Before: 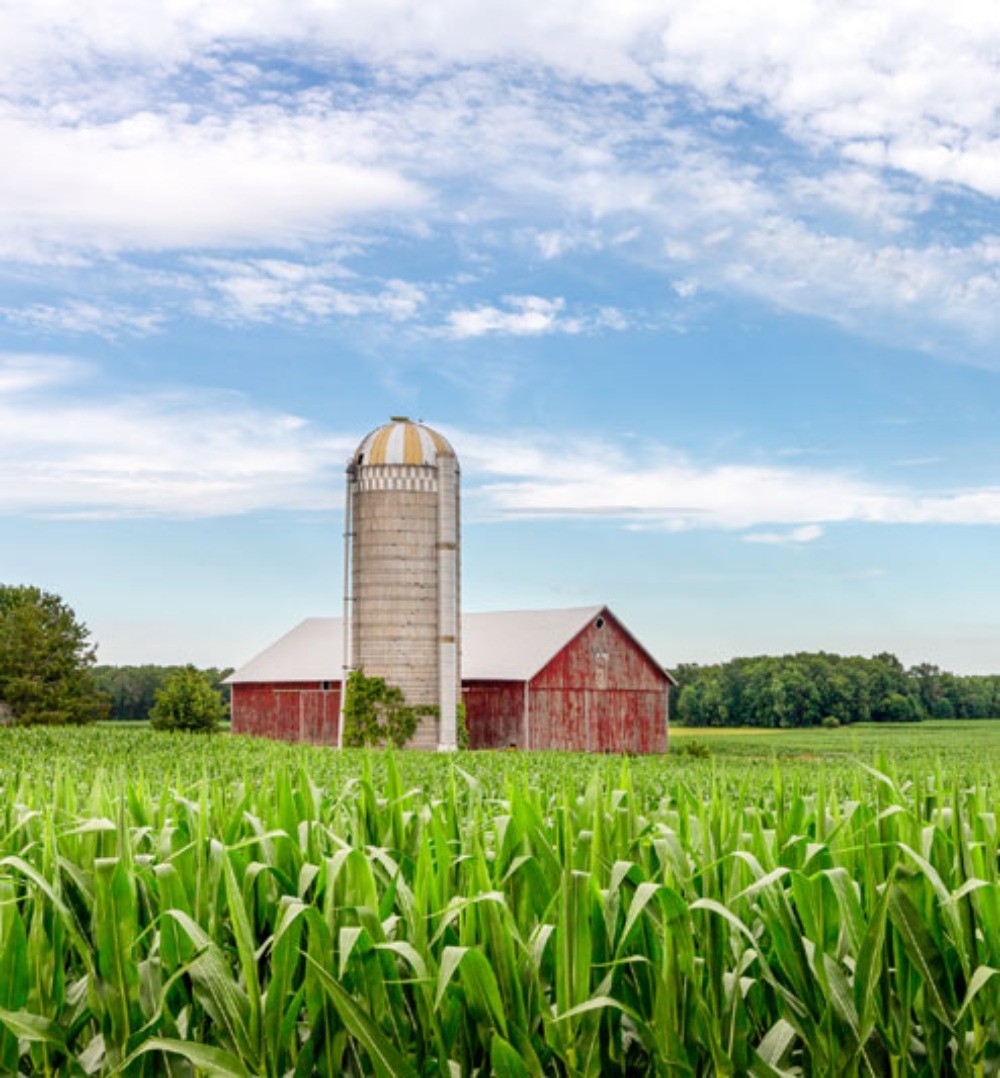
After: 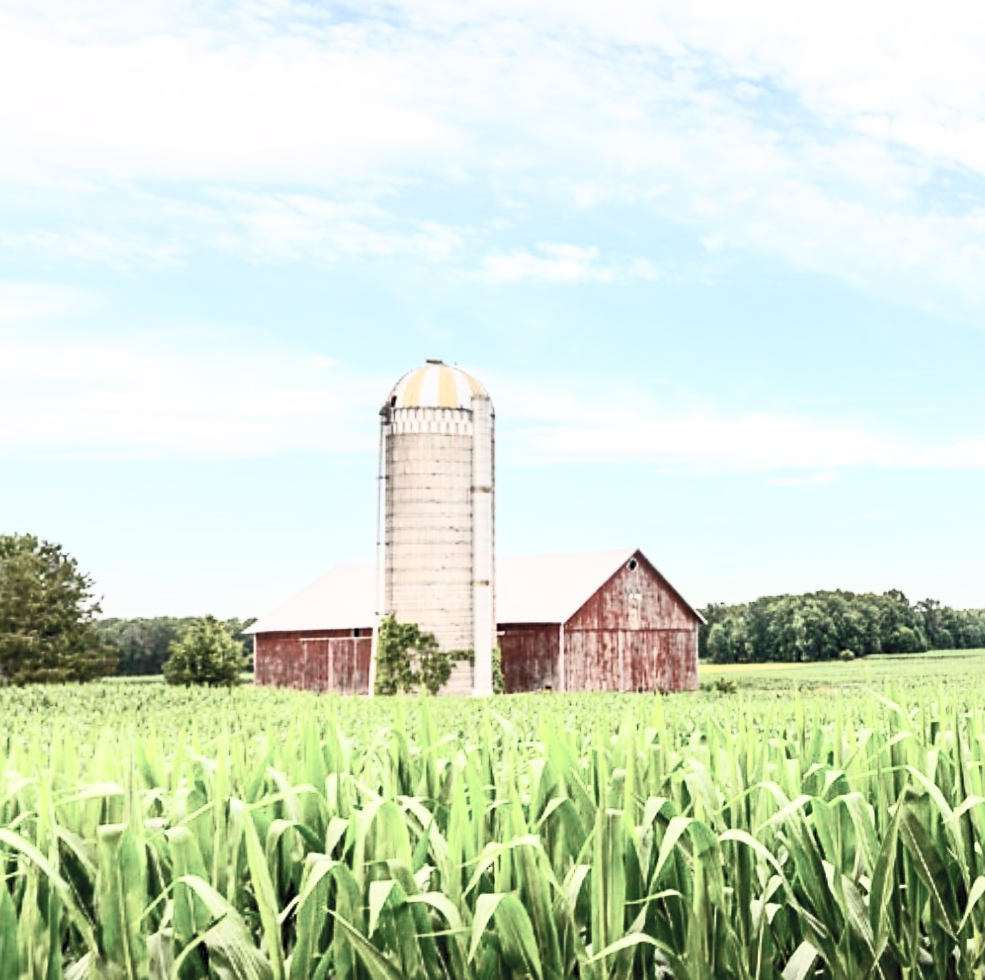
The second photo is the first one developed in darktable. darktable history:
contrast brightness saturation: contrast 0.57, brightness 0.57, saturation -0.34
sharpen: radius 1.864, amount 0.398, threshold 1.271
rotate and perspective: rotation -0.013°, lens shift (vertical) -0.027, lens shift (horizontal) 0.178, crop left 0.016, crop right 0.989, crop top 0.082, crop bottom 0.918
